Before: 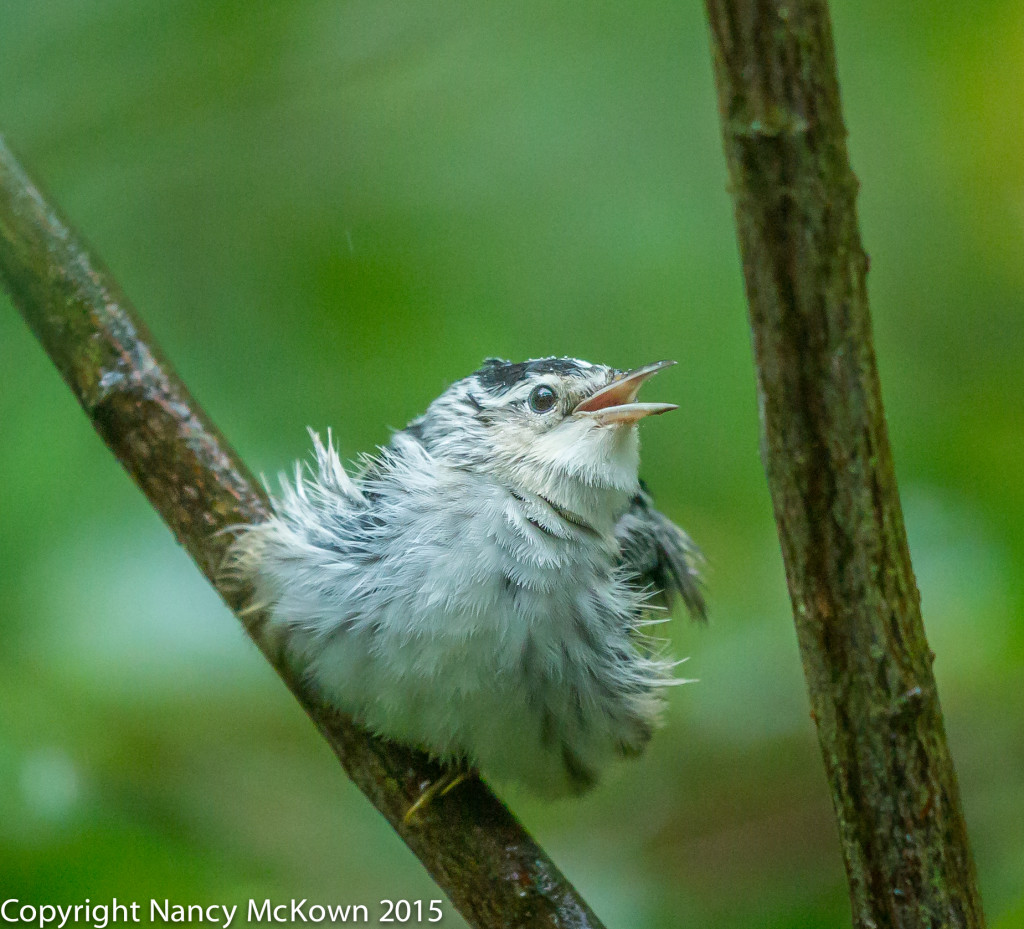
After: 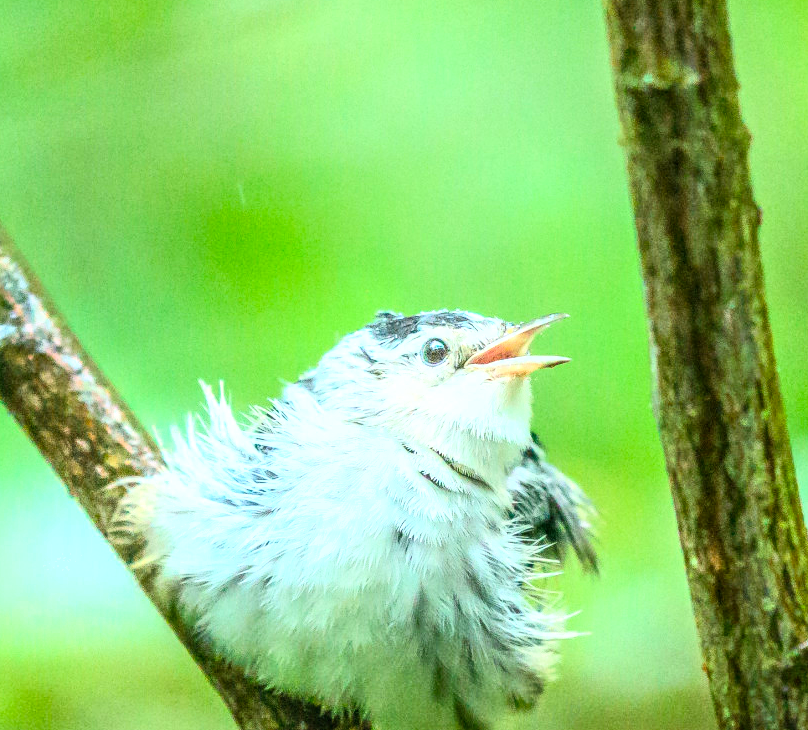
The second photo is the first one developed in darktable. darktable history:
shadows and highlights: shadows -1.4, highlights 40.23
tone equalizer: -8 EV -0.406 EV, -7 EV -0.424 EV, -6 EV -0.351 EV, -5 EV -0.217 EV, -3 EV 0.233 EV, -2 EV 0.34 EV, -1 EV 0.385 EV, +0 EV 0.416 EV
crop and rotate: left 10.636%, top 5.122%, right 10.41%, bottom 16.232%
exposure: exposure 0.609 EV, compensate highlight preservation false
contrast brightness saturation: contrast 0.244, brightness 0.26, saturation 0.381
local contrast: on, module defaults
